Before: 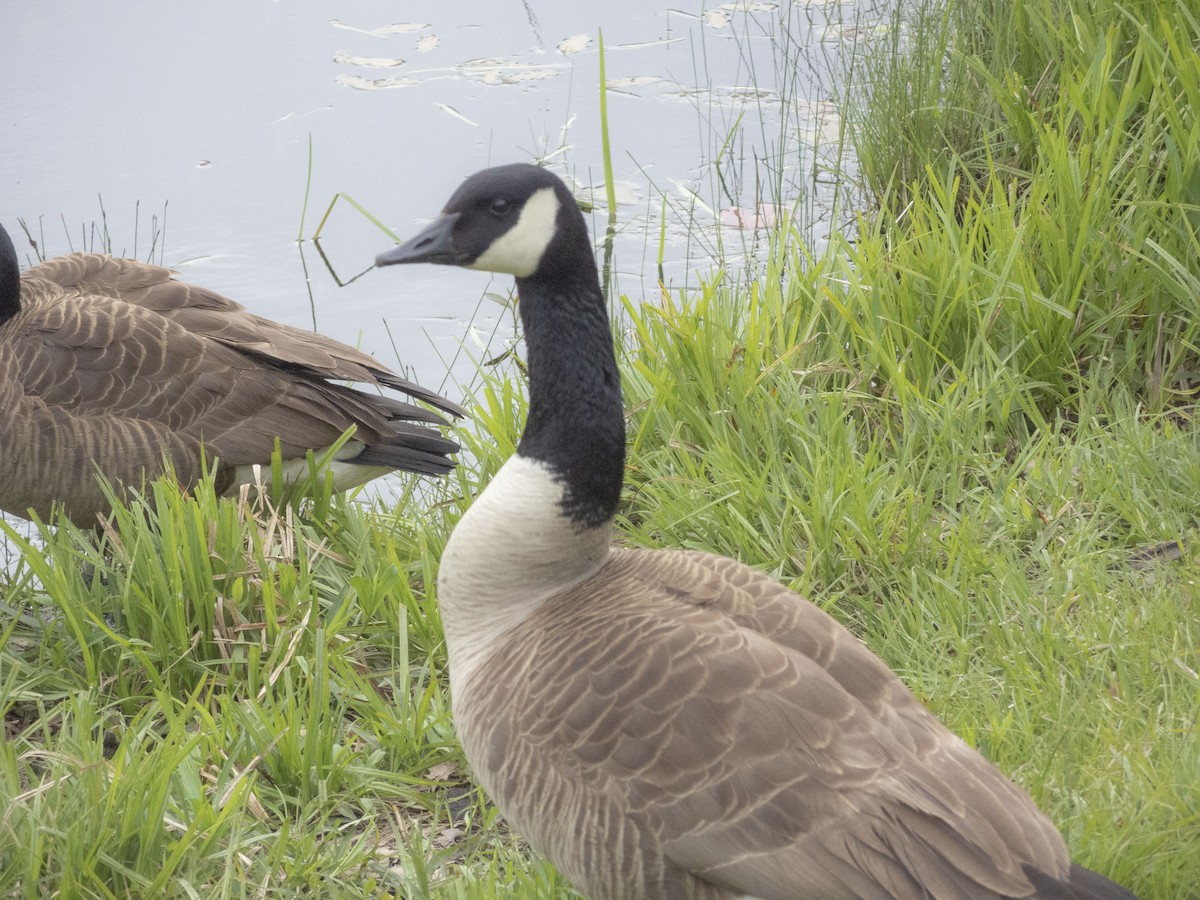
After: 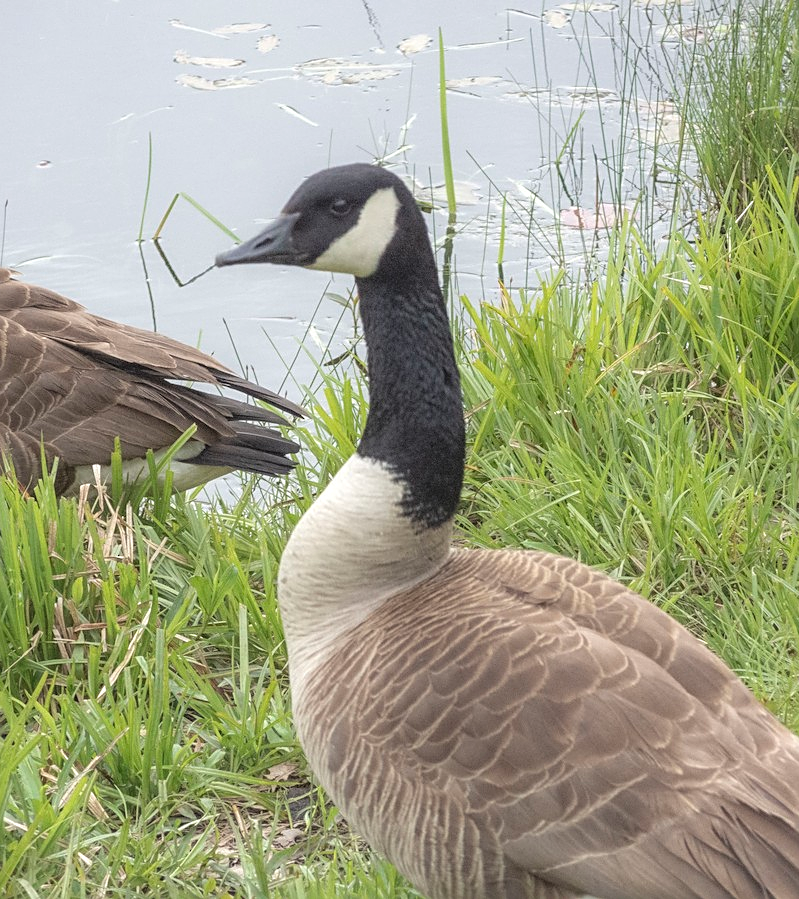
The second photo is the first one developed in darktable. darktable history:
crop and rotate: left 13.342%, right 19.991%
exposure: black level correction -0.008, exposure 0.067 EV, compensate highlight preservation false
local contrast: on, module defaults
sharpen: on, module defaults
